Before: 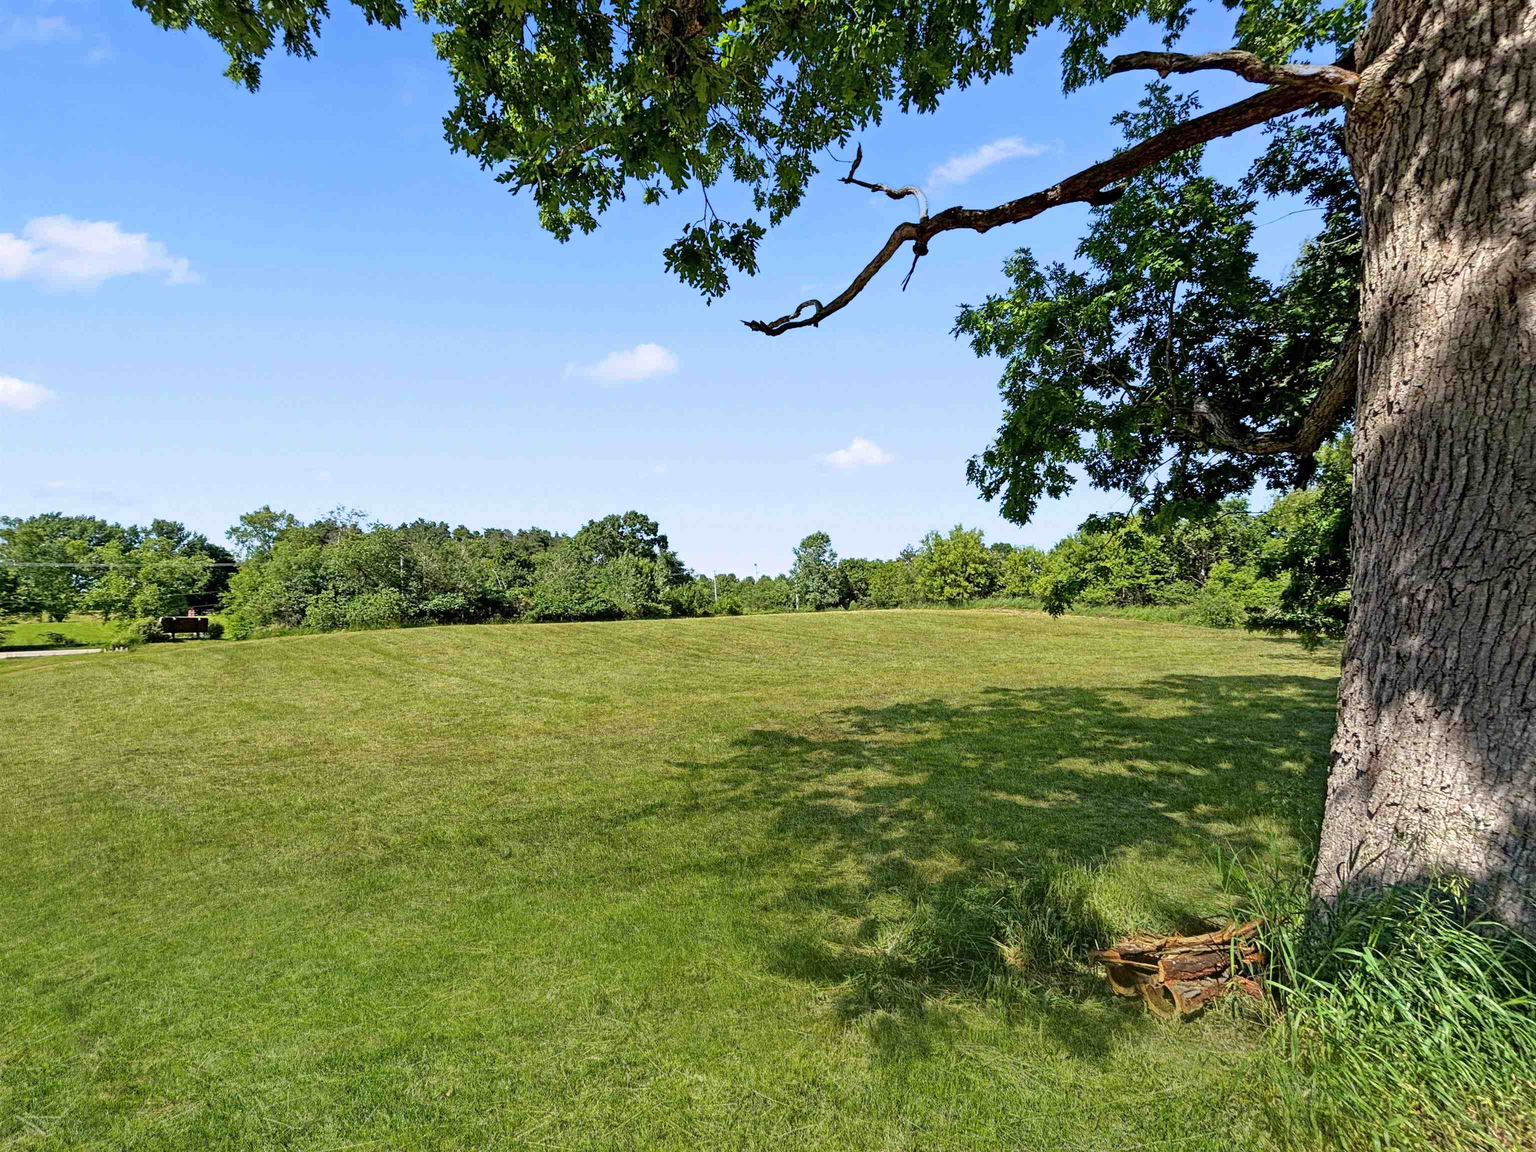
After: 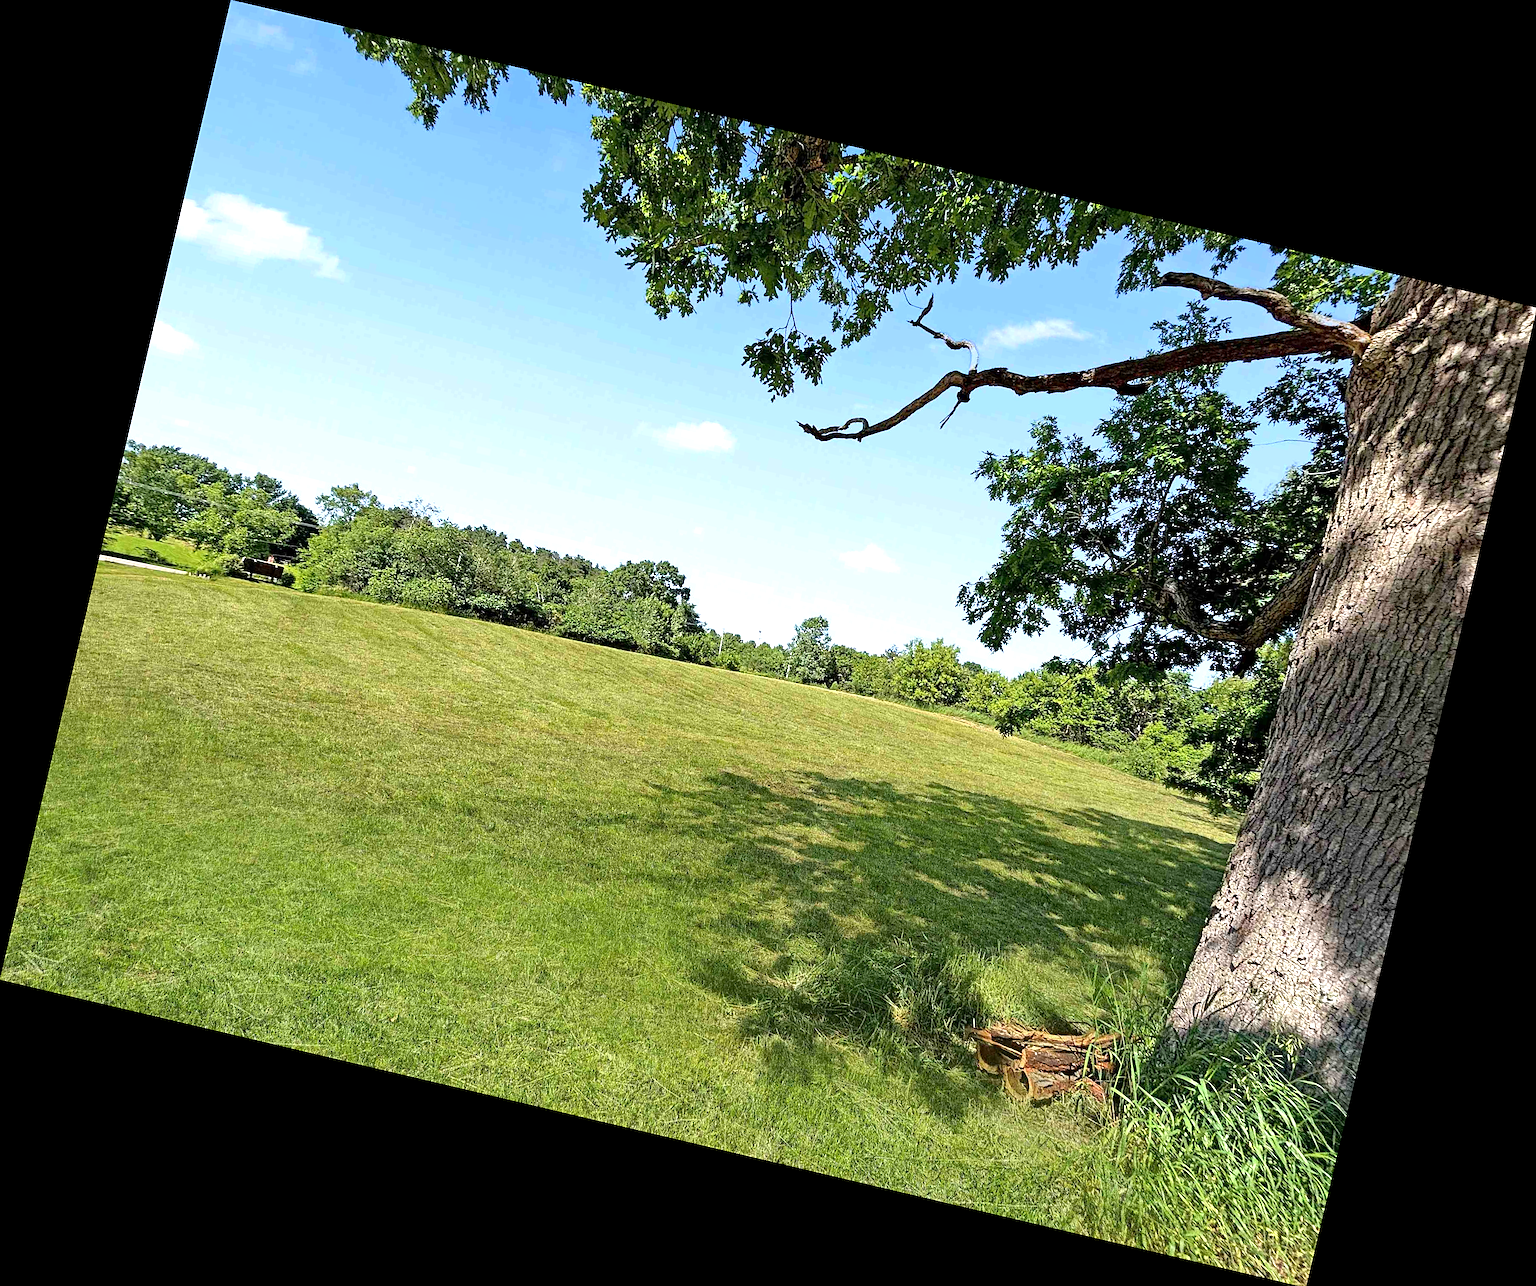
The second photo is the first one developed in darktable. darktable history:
sharpen: on, module defaults
exposure: black level correction 0.001, exposure 0.5 EV, compensate exposure bias true, compensate highlight preservation false
rotate and perspective: rotation 13.27°, automatic cropping off
